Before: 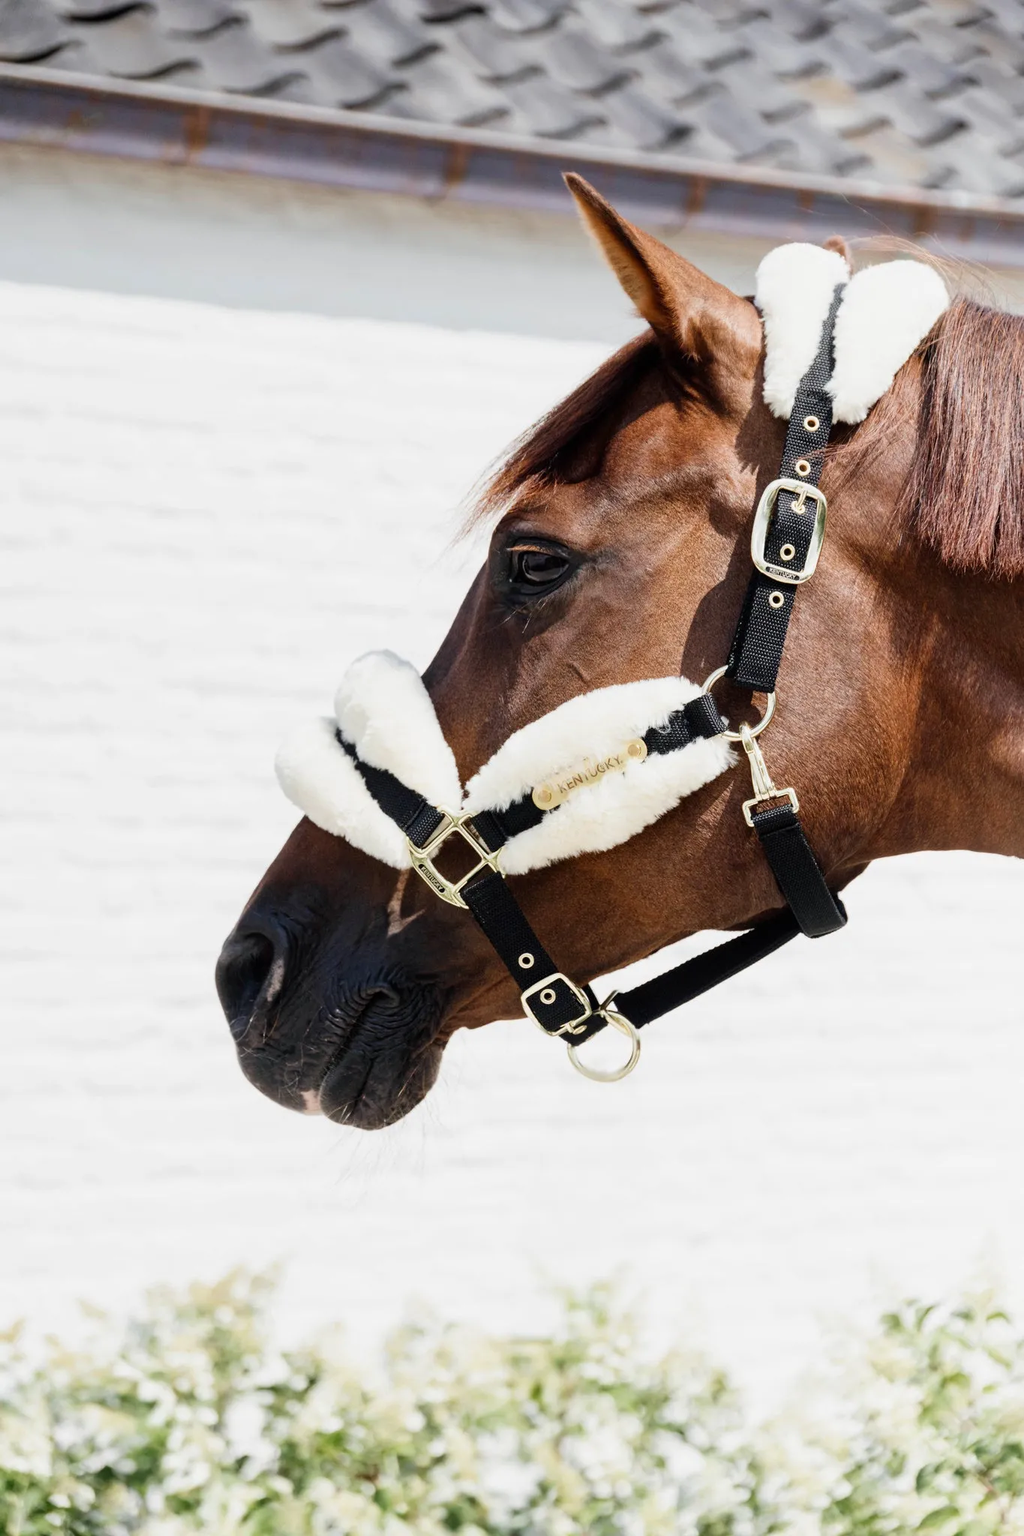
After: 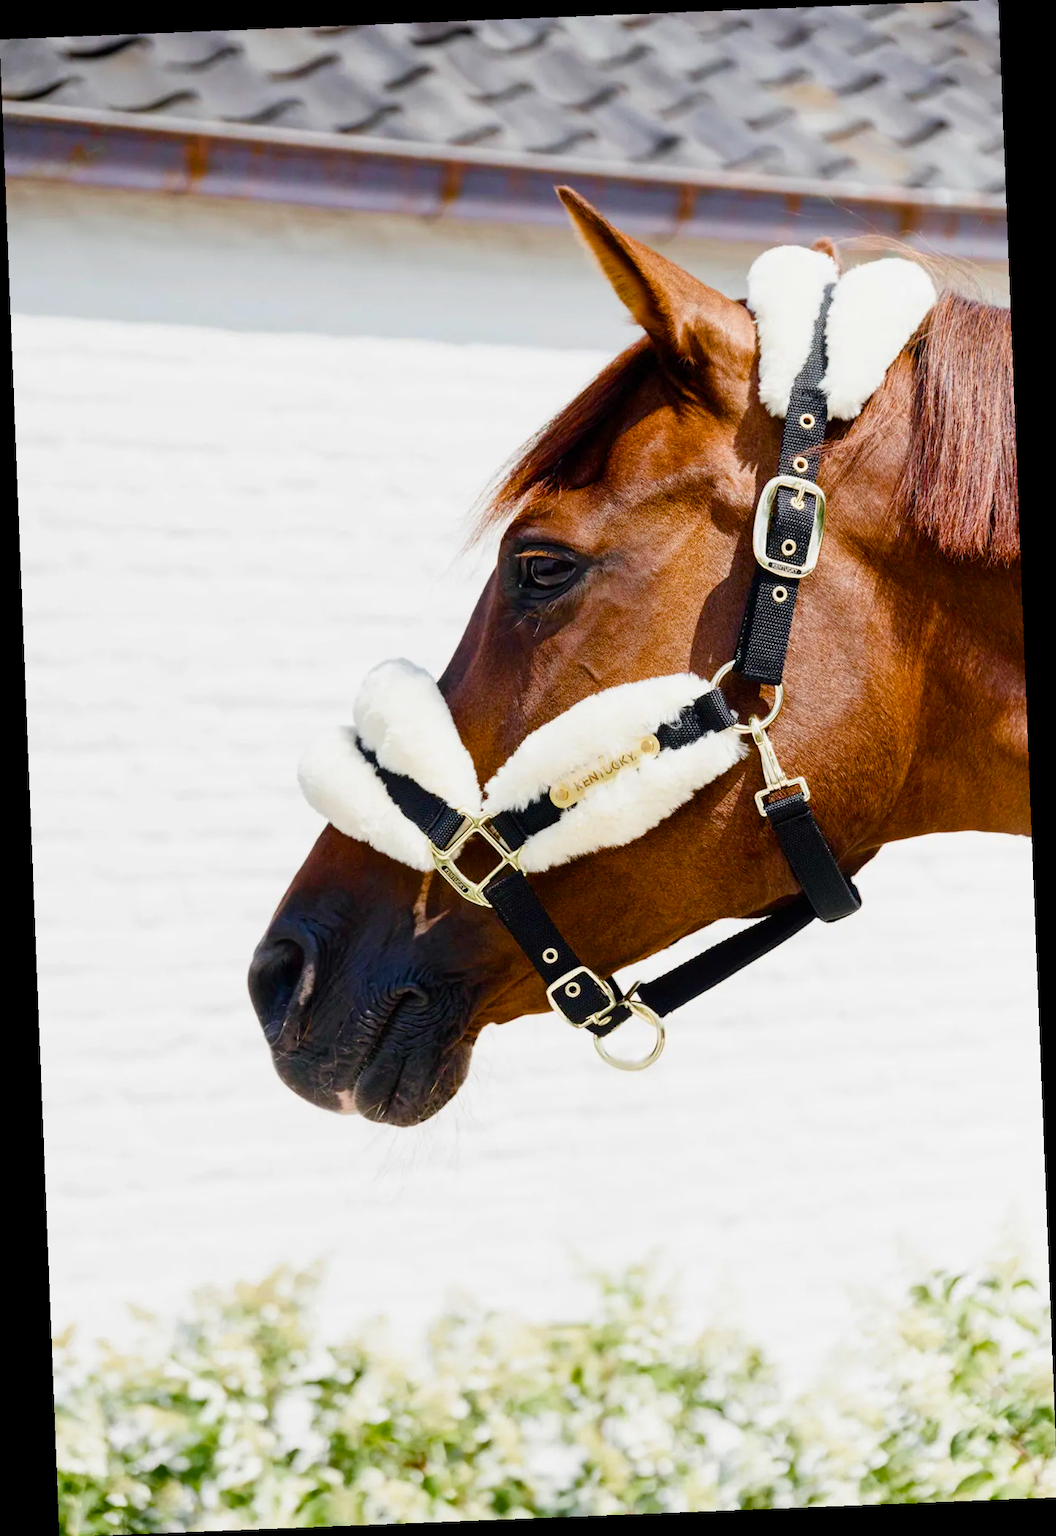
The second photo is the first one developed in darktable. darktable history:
rotate and perspective: rotation -2.29°, automatic cropping off
color balance rgb: linear chroma grading › global chroma 18.9%, perceptual saturation grading › global saturation 20%, perceptual saturation grading › highlights -25%, perceptual saturation grading › shadows 50%, global vibrance 18.93%
